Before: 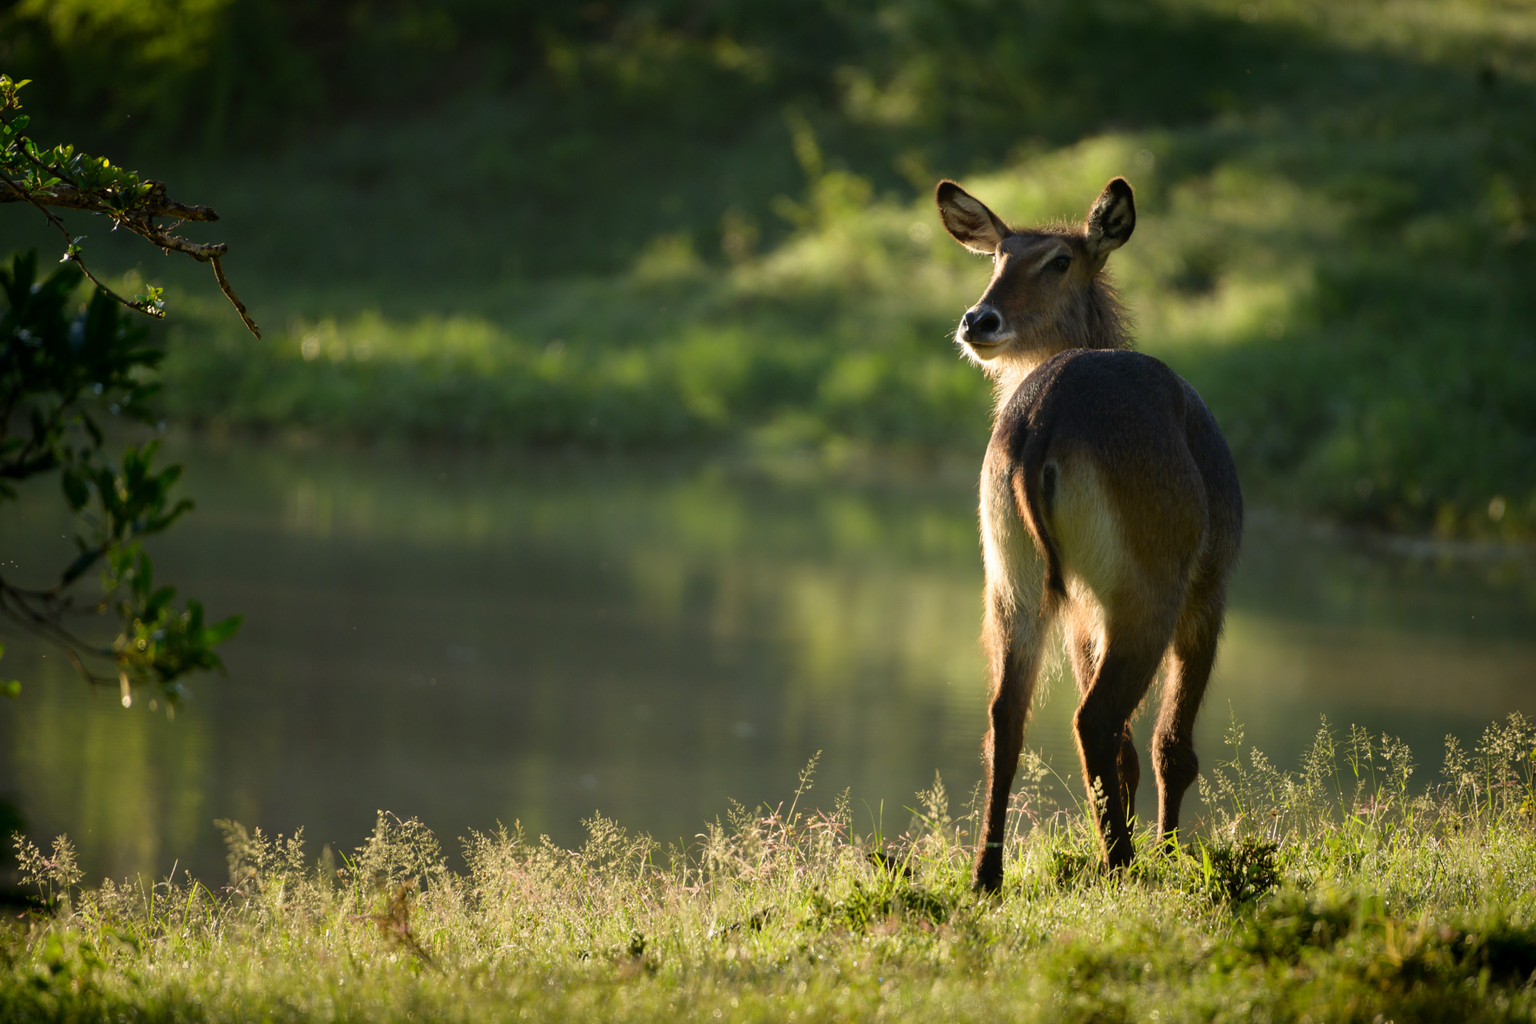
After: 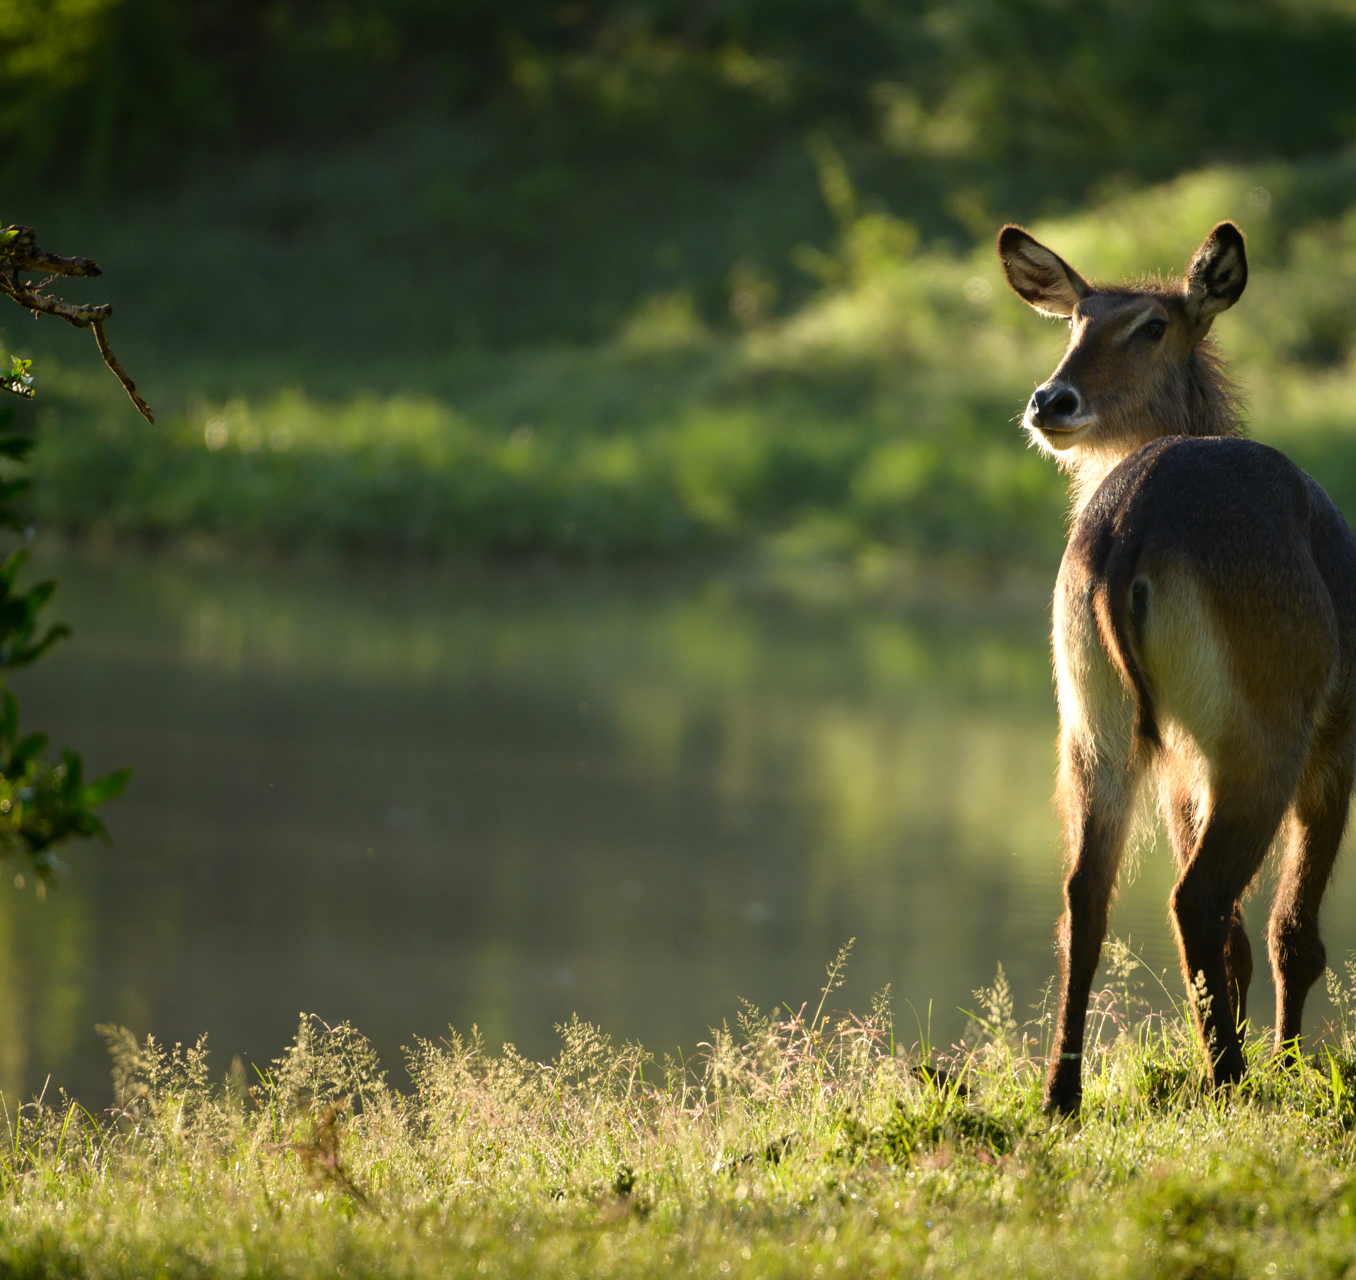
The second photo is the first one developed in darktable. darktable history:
crop and rotate: left 8.985%, right 20.362%
exposure: exposure 0.203 EV, compensate highlight preservation false
